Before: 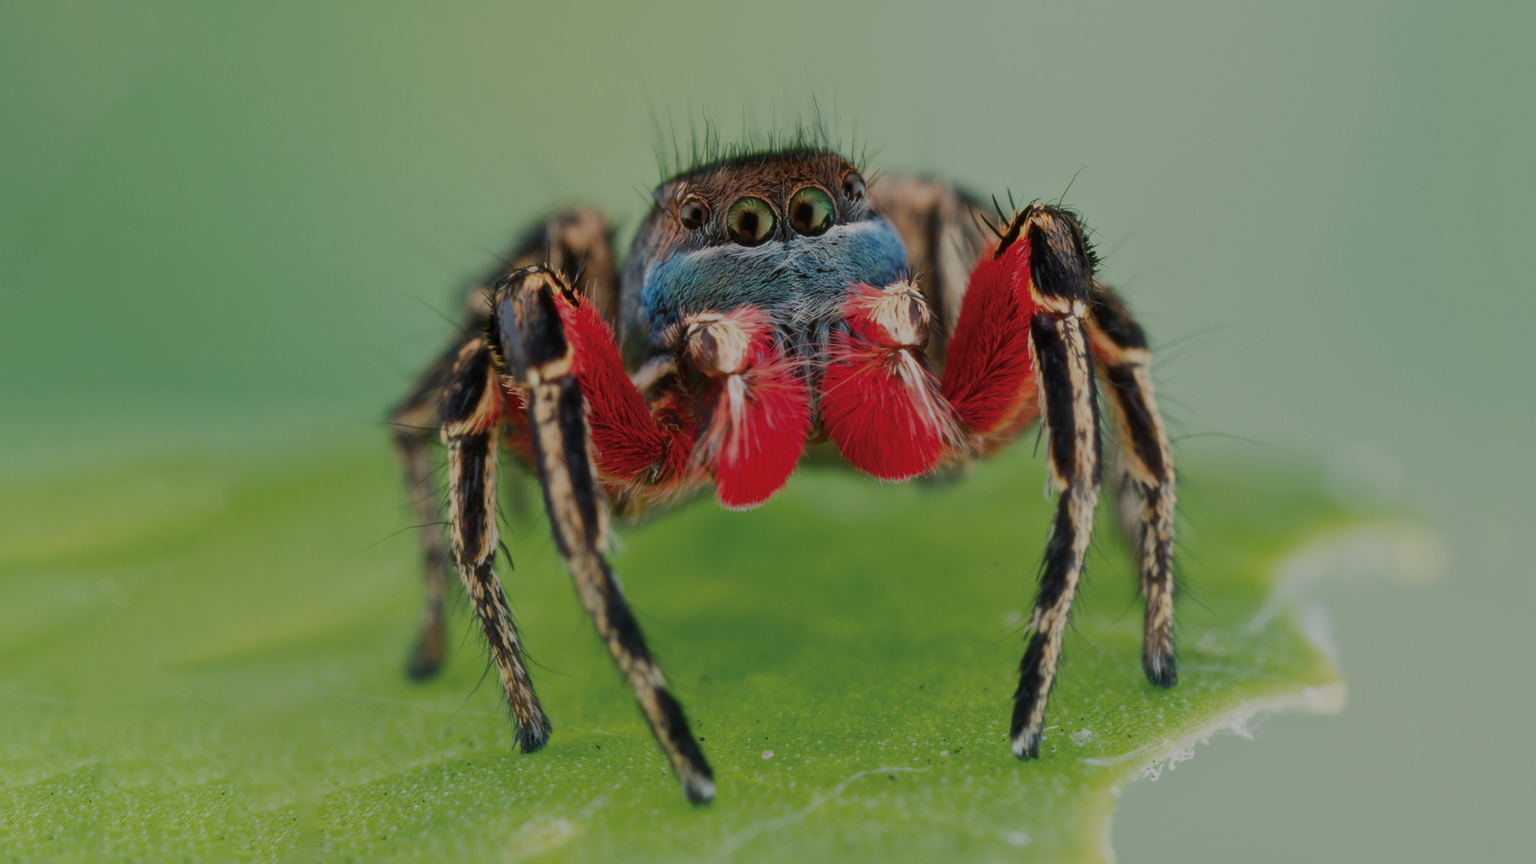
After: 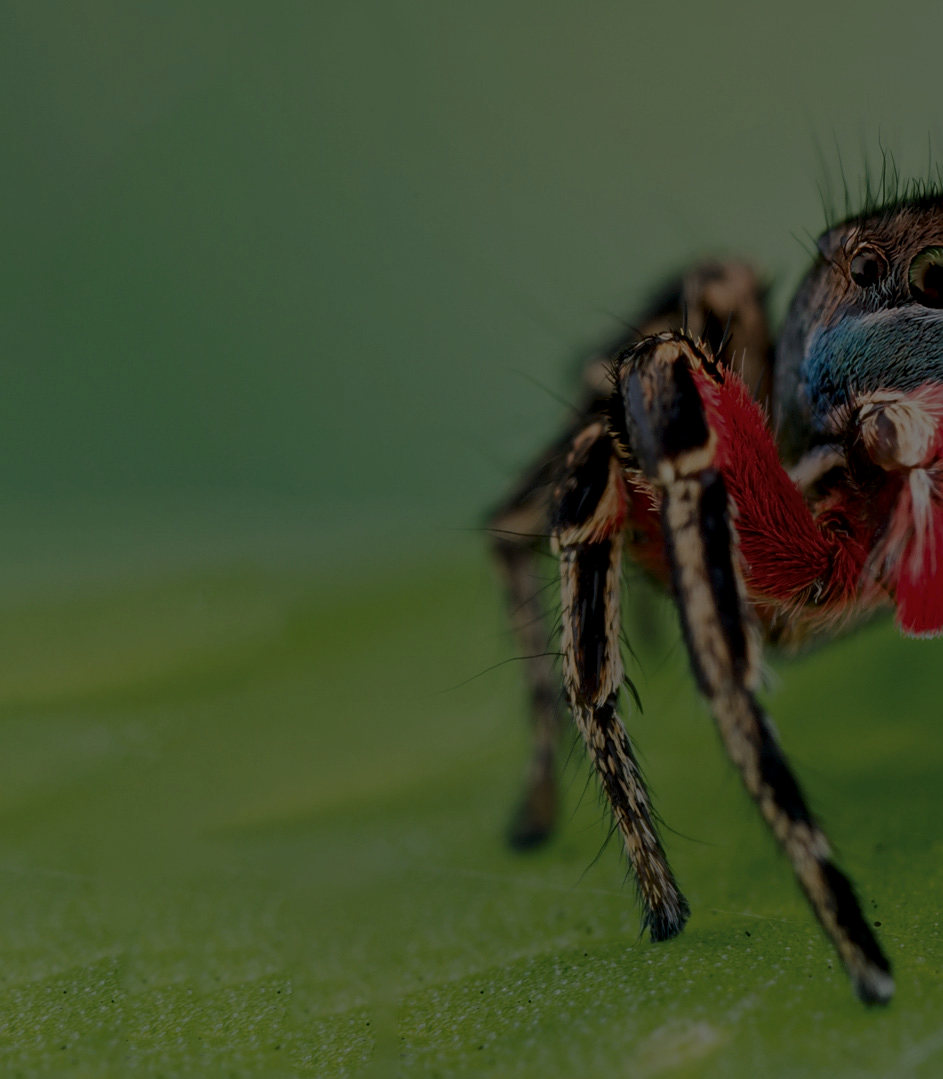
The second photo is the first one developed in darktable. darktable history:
exposure: exposure -1.468 EV, compensate highlight preservation false
sharpen: amount 0.478
local contrast: on, module defaults
crop and rotate: left 0%, top 0%, right 50.845%
